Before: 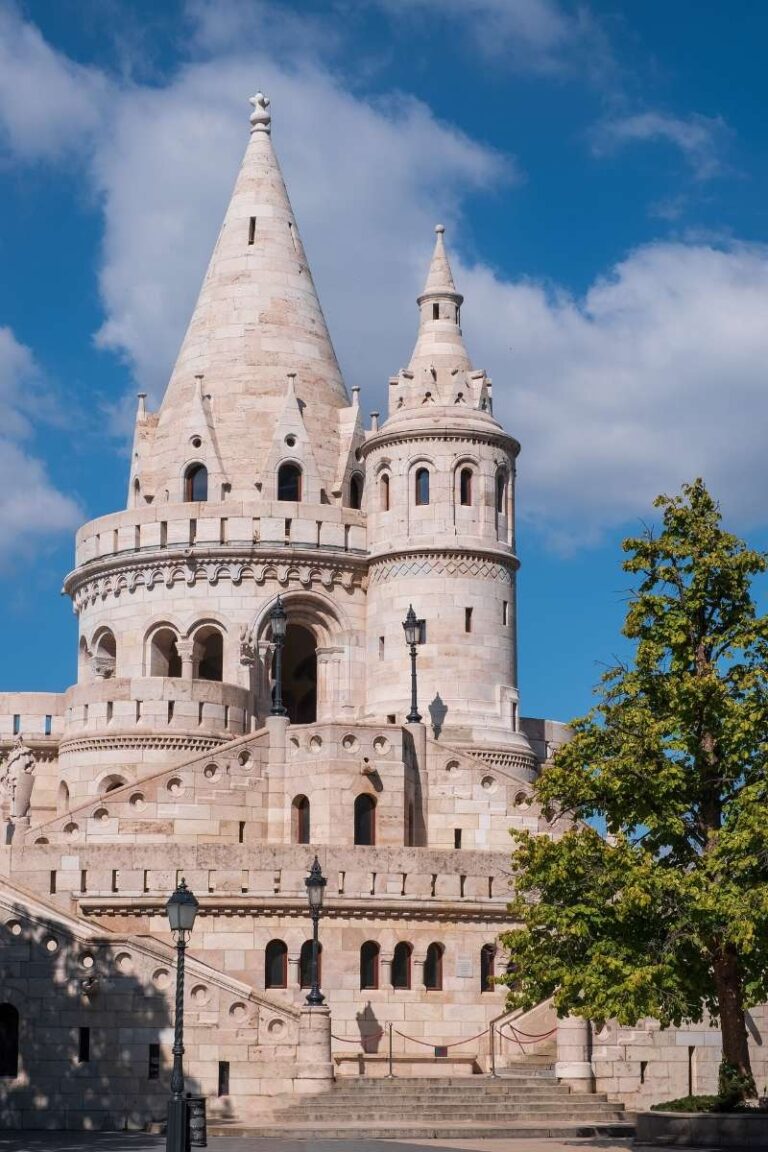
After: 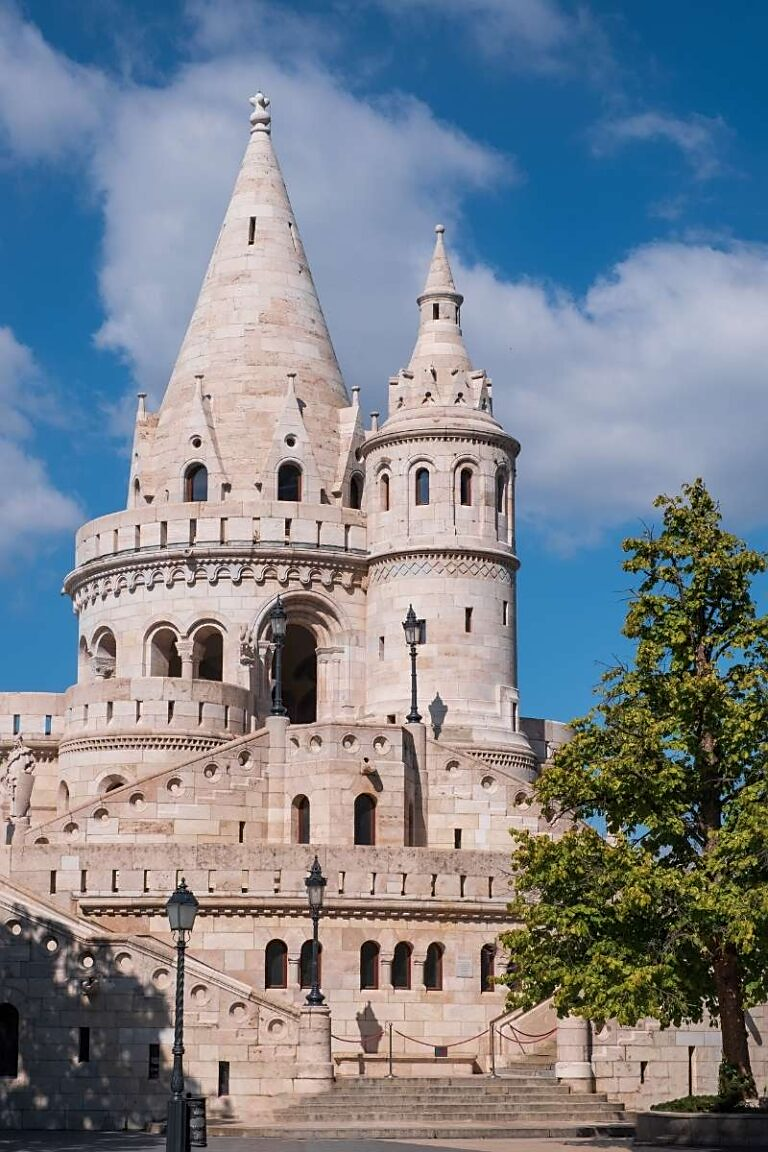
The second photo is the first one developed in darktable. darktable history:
sharpen: radius 1.866, amount 0.413, threshold 1.368
